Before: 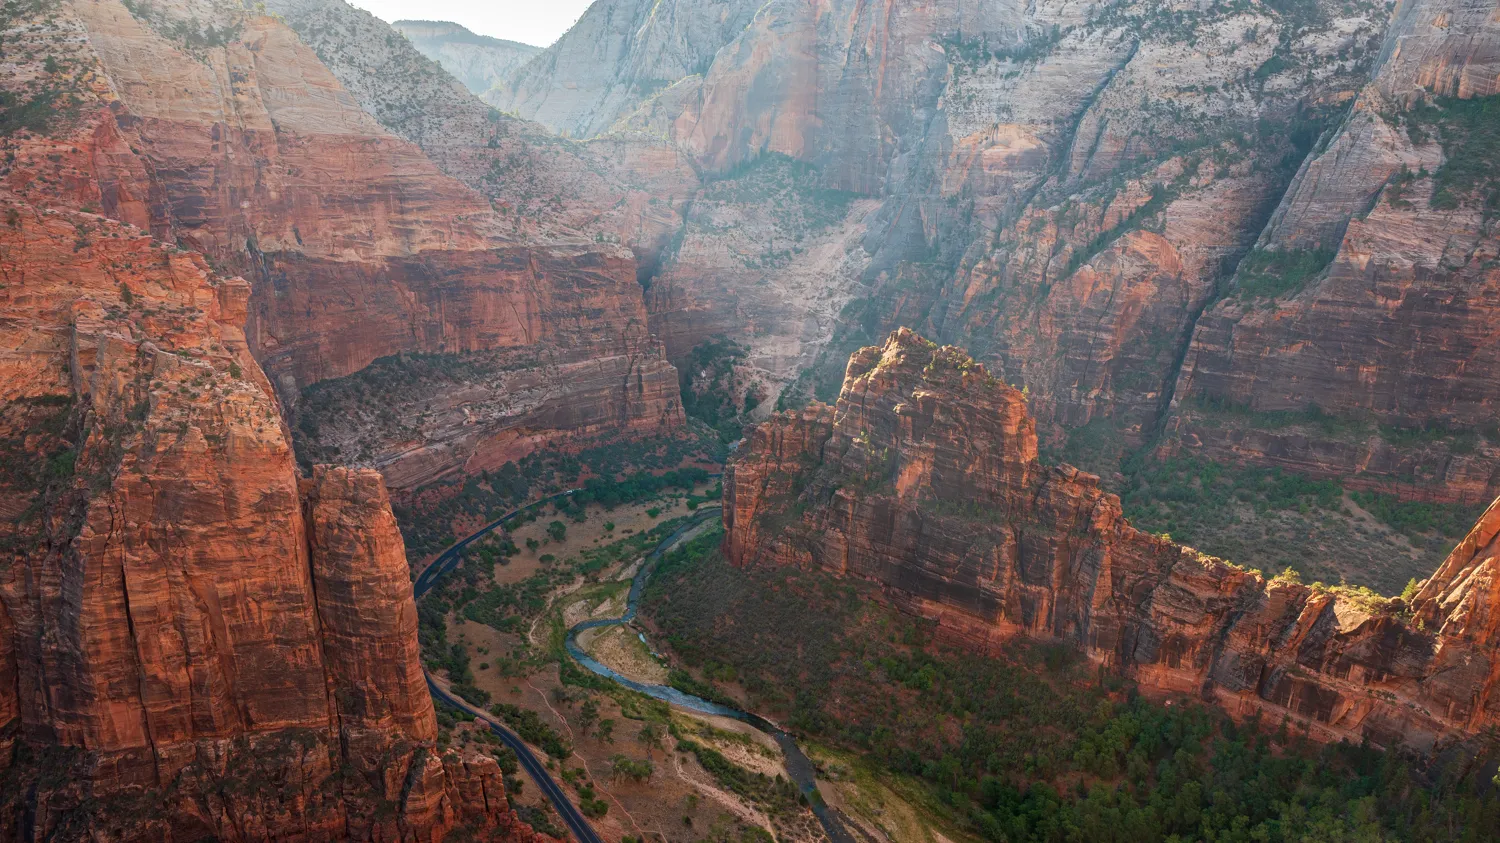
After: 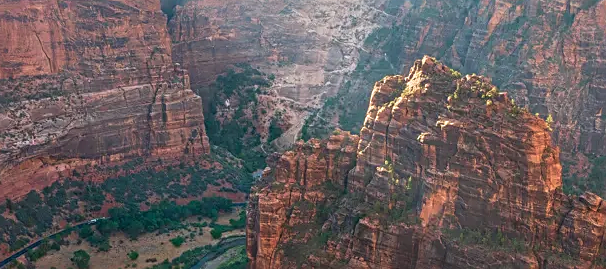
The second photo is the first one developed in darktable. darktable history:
crop: left 31.751%, top 32.172%, right 27.8%, bottom 35.83%
local contrast: on, module defaults
tone equalizer: on, module defaults
velvia: on, module defaults
sharpen: on, module defaults
